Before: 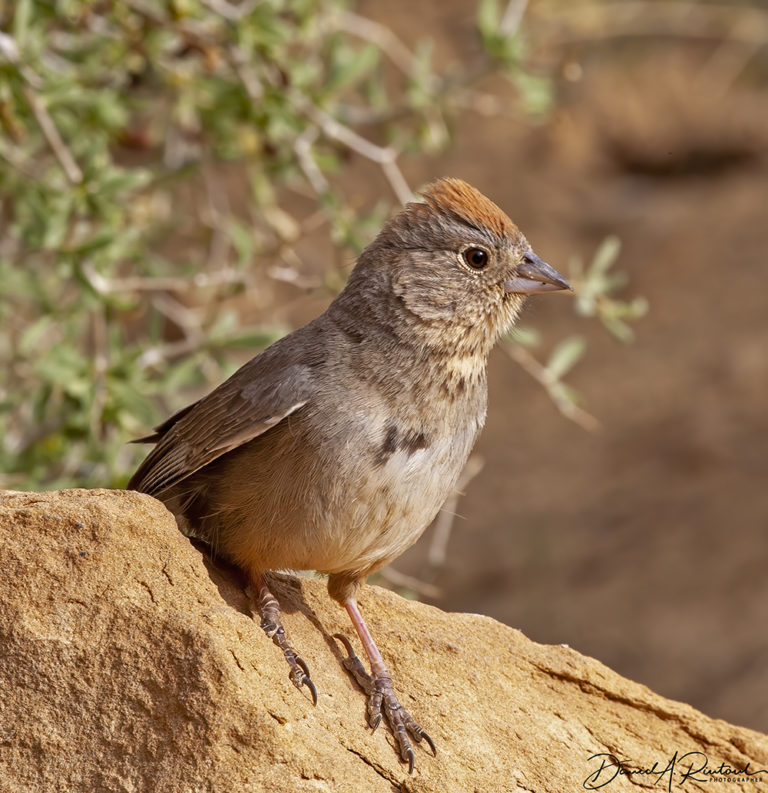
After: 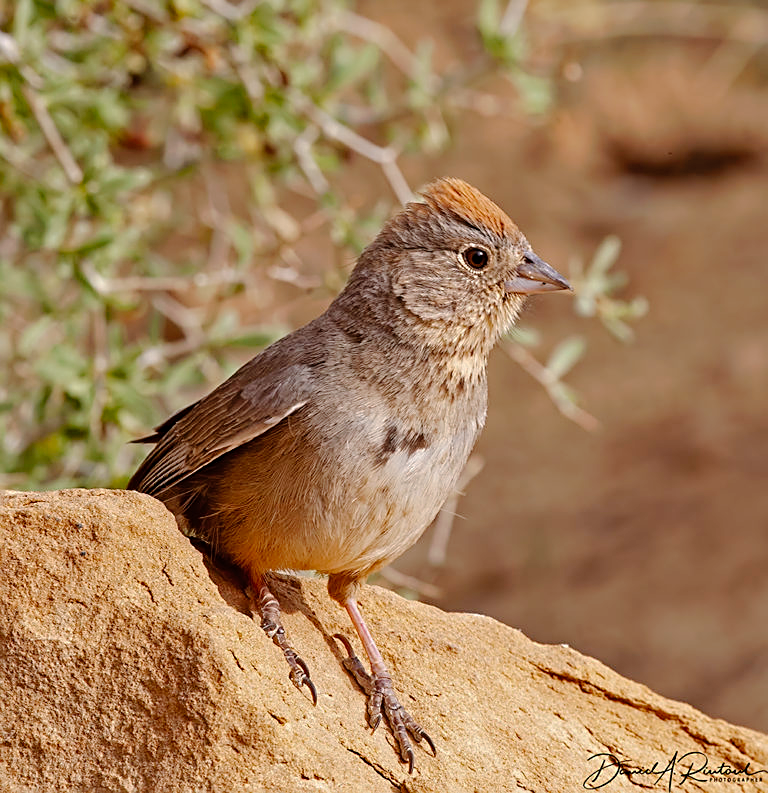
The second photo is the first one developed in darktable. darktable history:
tone curve: curves: ch0 [(0, 0) (0.003, 0.006) (0.011, 0.014) (0.025, 0.024) (0.044, 0.035) (0.069, 0.046) (0.1, 0.074) (0.136, 0.115) (0.177, 0.161) (0.224, 0.226) (0.277, 0.293) (0.335, 0.364) (0.399, 0.441) (0.468, 0.52) (0.543, 0.58) (0.623, 0.657) (0.709, 0.72) (0.801, 0.794) (0.898, 0.883) (1, 1)], preserve colors none
sharpen: on, module defaults
